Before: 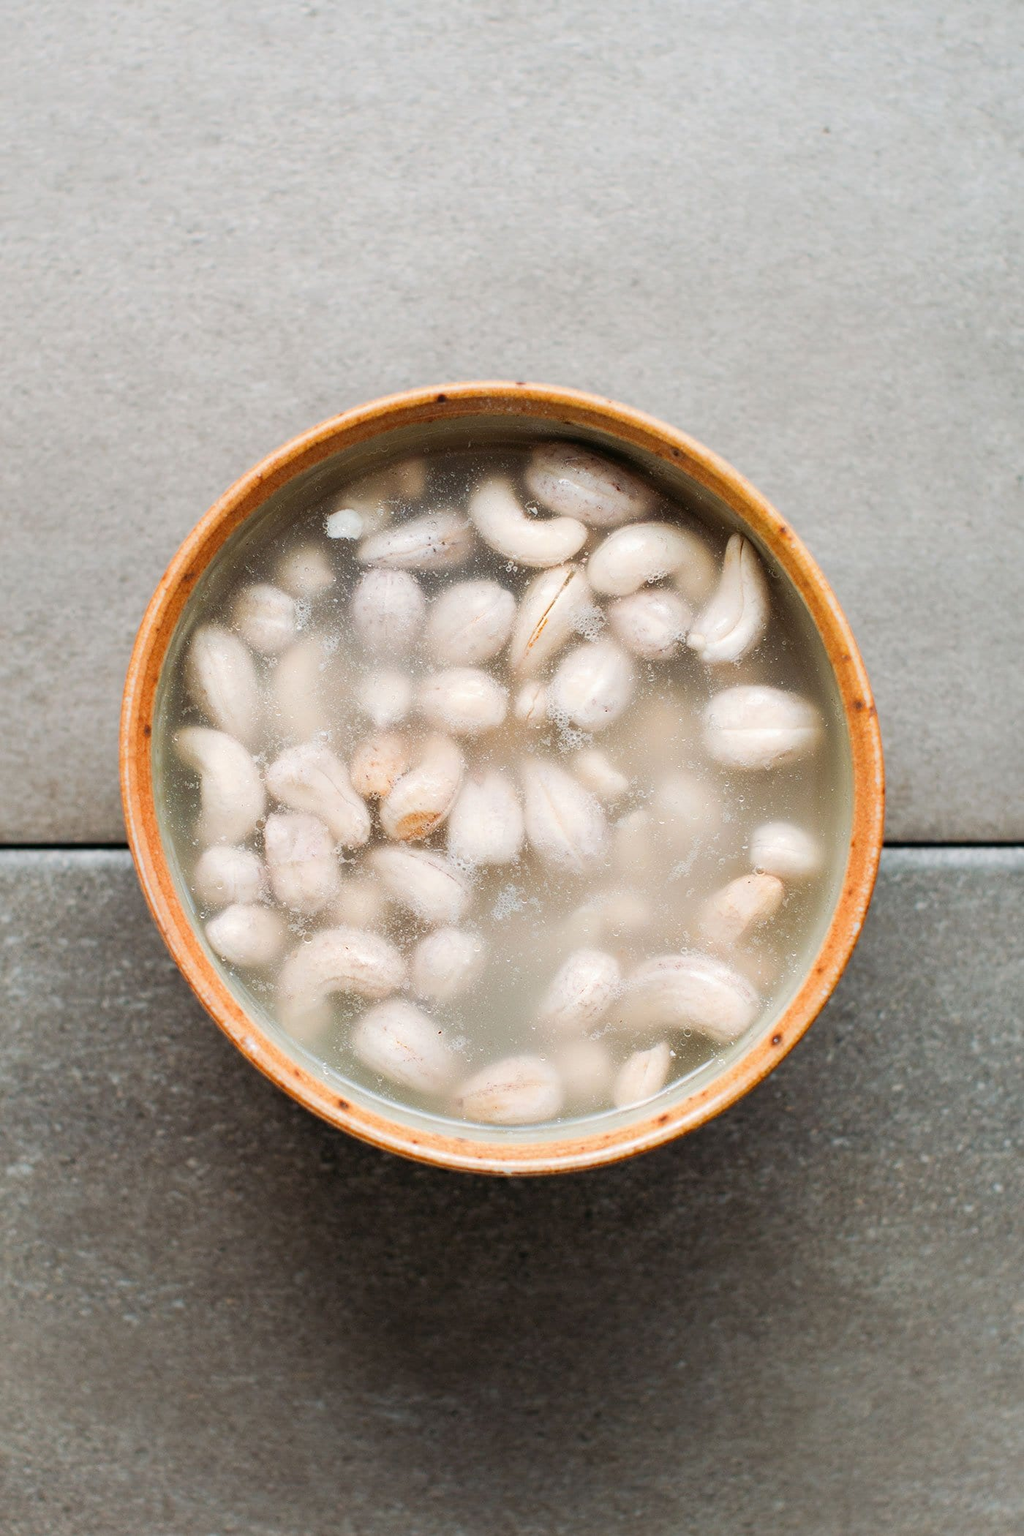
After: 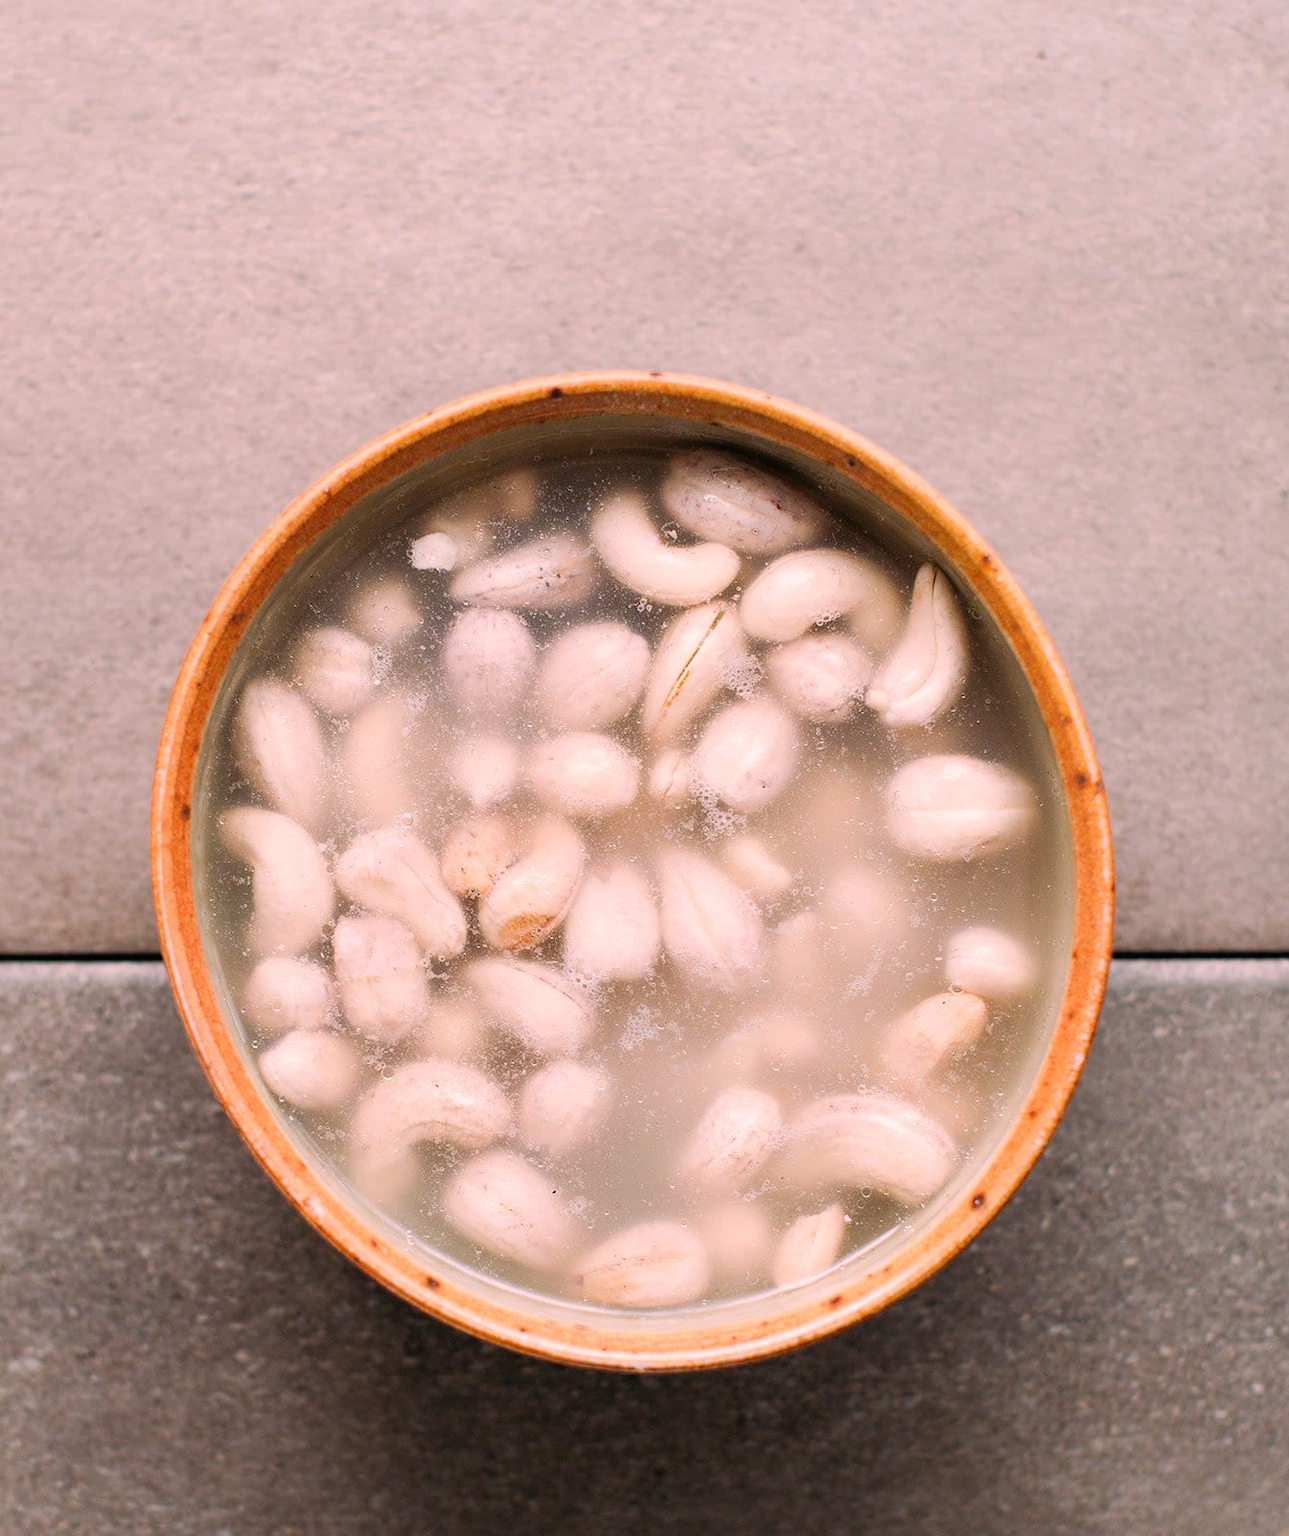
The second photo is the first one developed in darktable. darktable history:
crop and rotate: top 5.667%, bottom 14.937%
color correction: highlights a* 14.52, highlights b* 4.84
